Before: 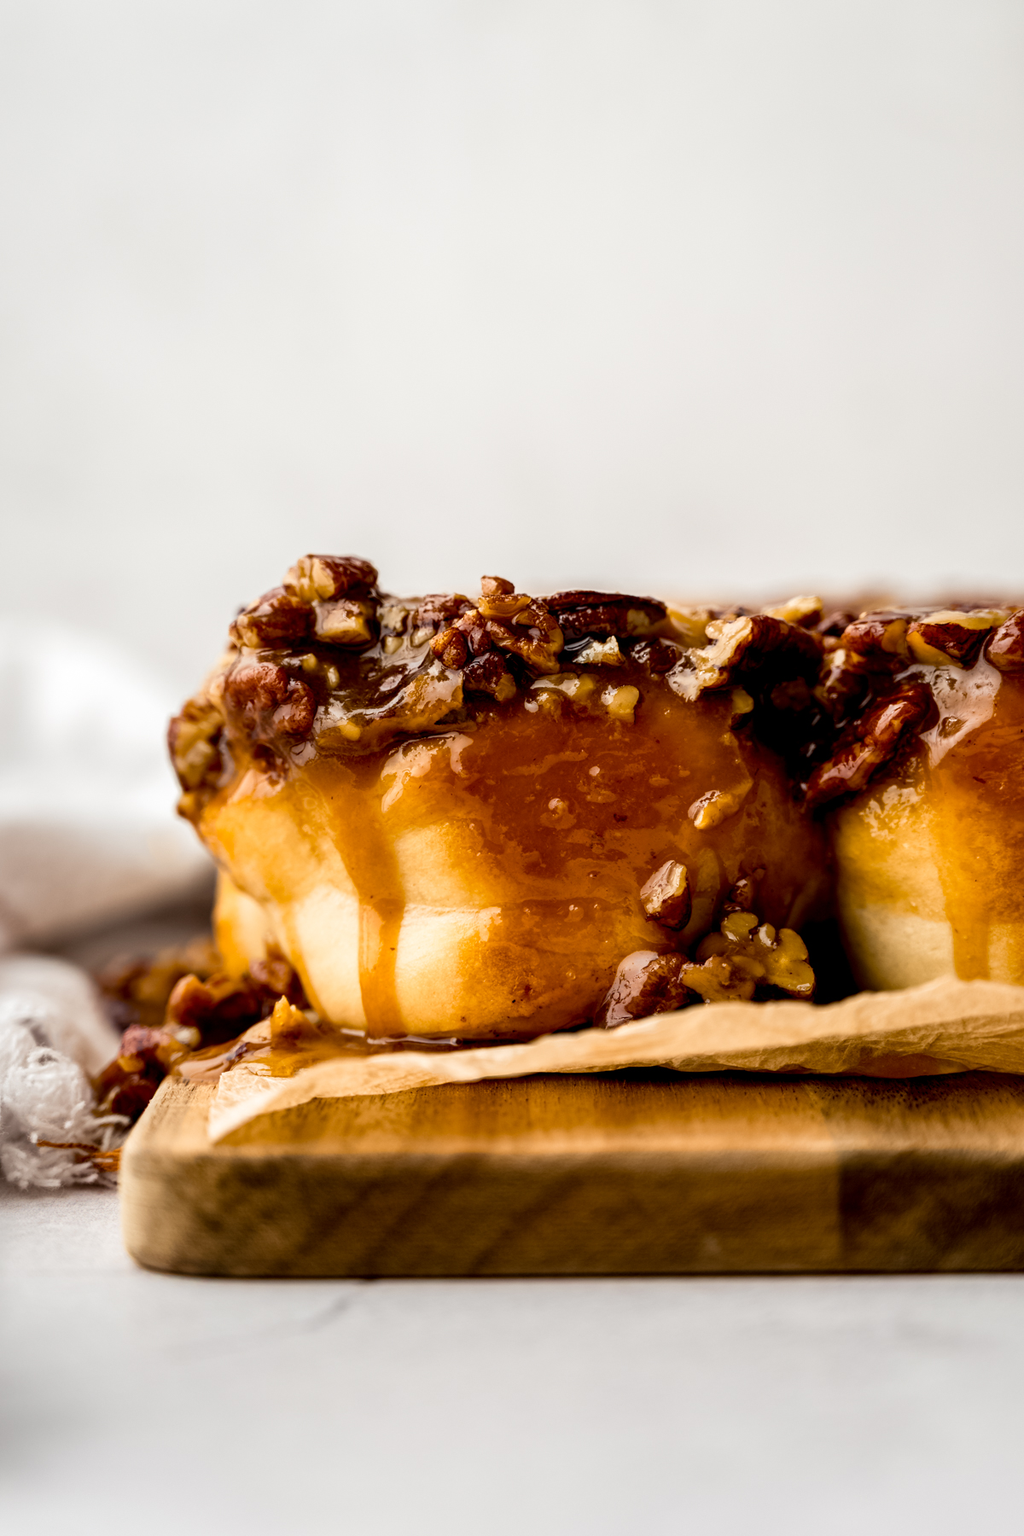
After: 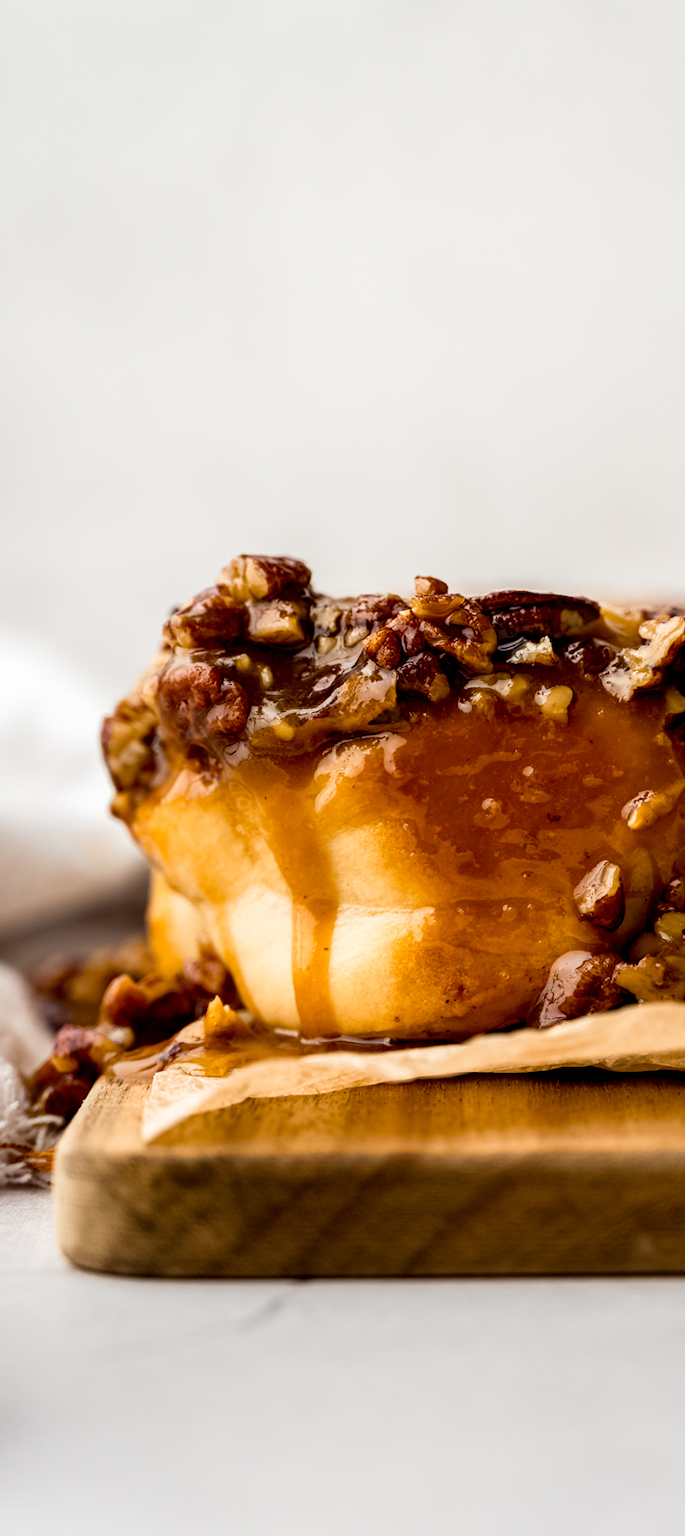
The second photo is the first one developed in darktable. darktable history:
crop and rotate: left 6.557%, right 26.518%
